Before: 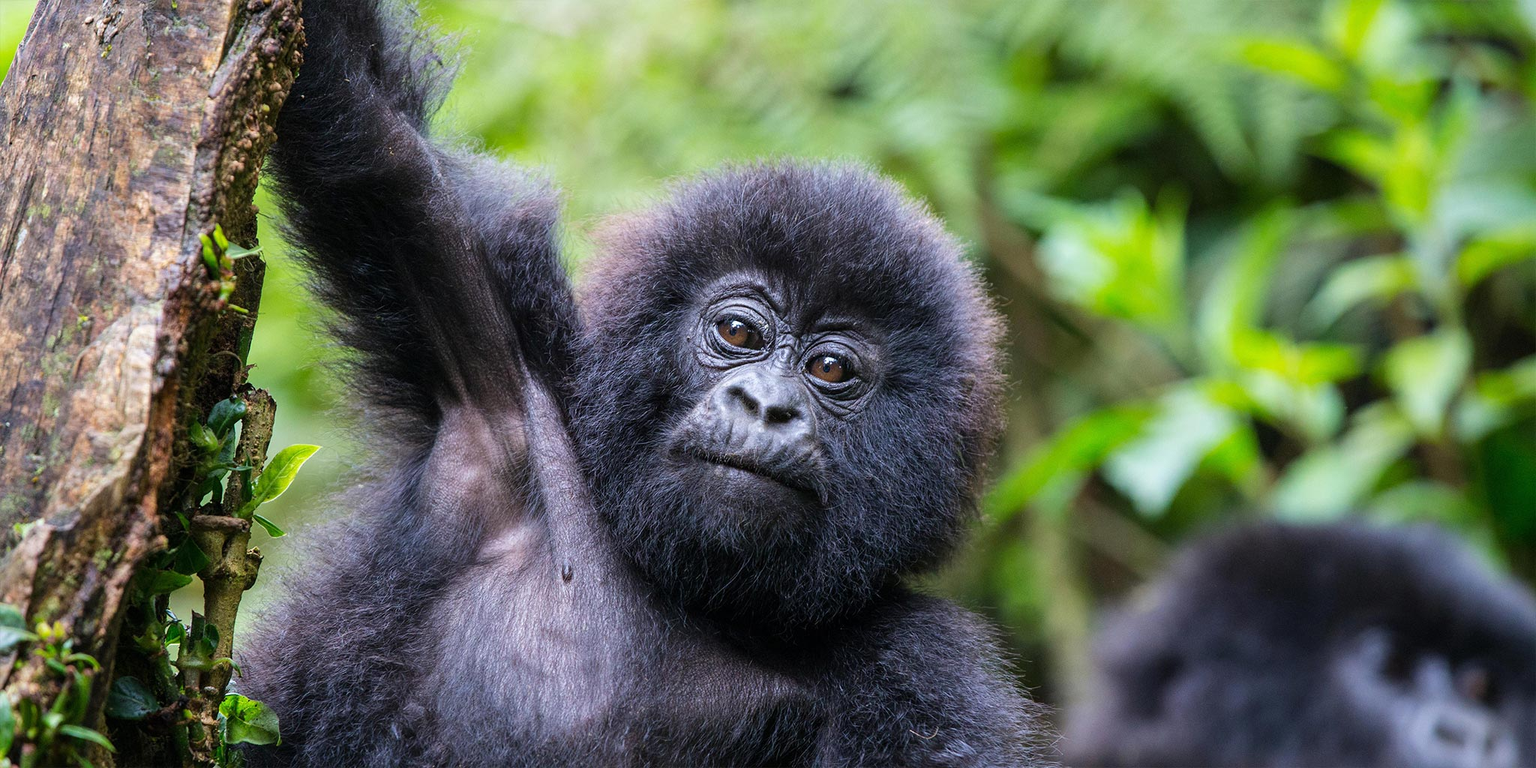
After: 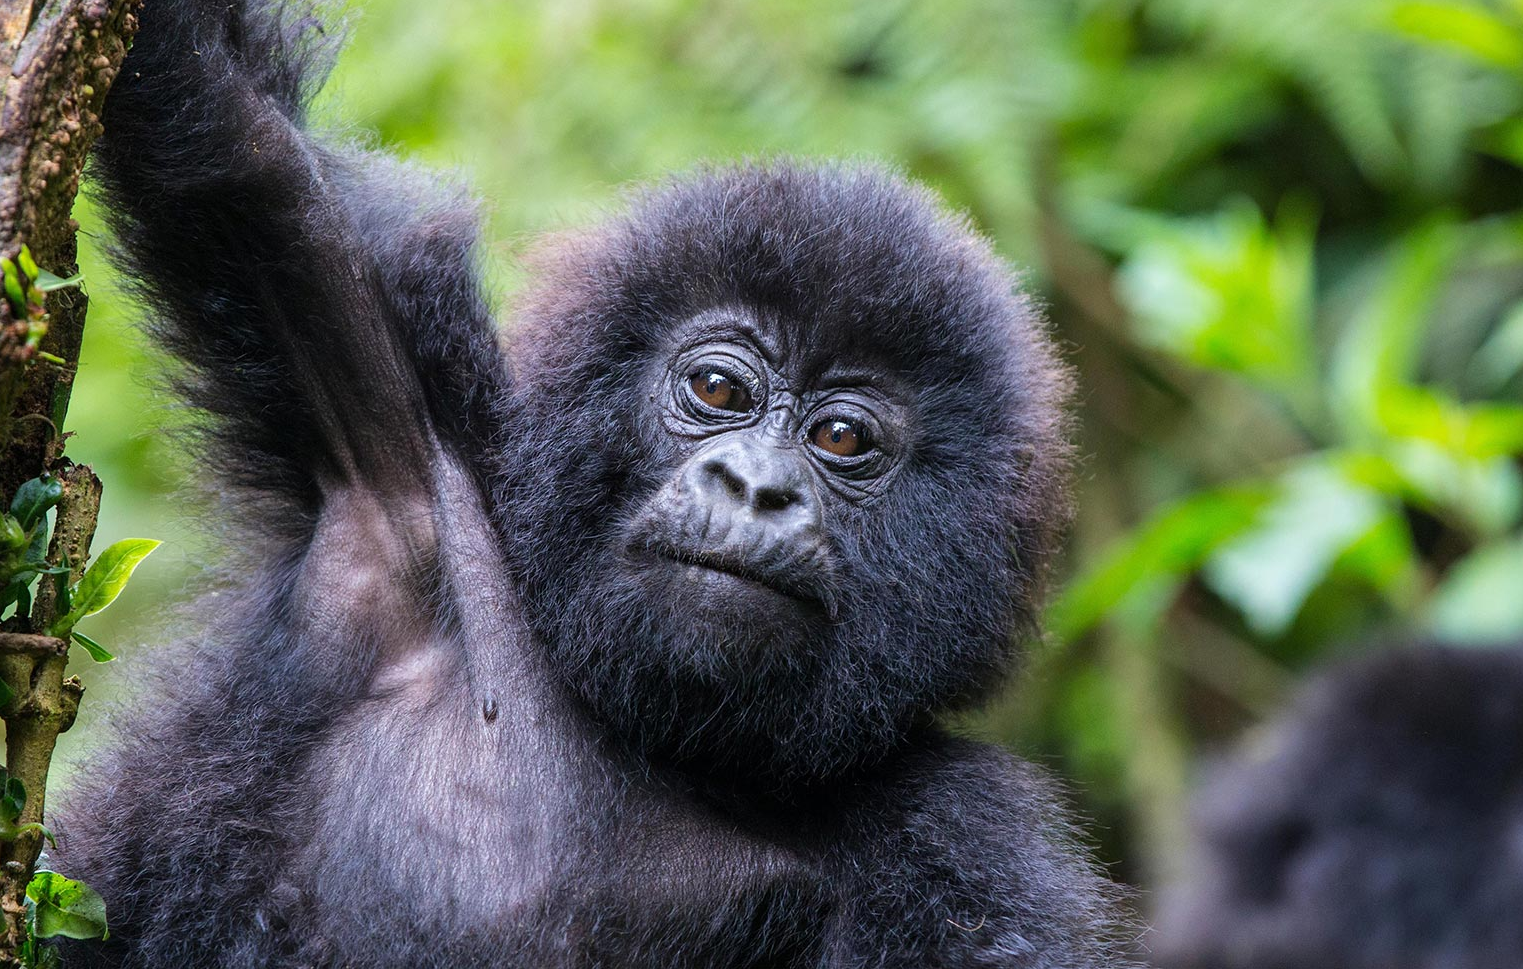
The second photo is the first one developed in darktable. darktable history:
crop and rotate: left 13.037%, top 5.344%, right 12.594%
